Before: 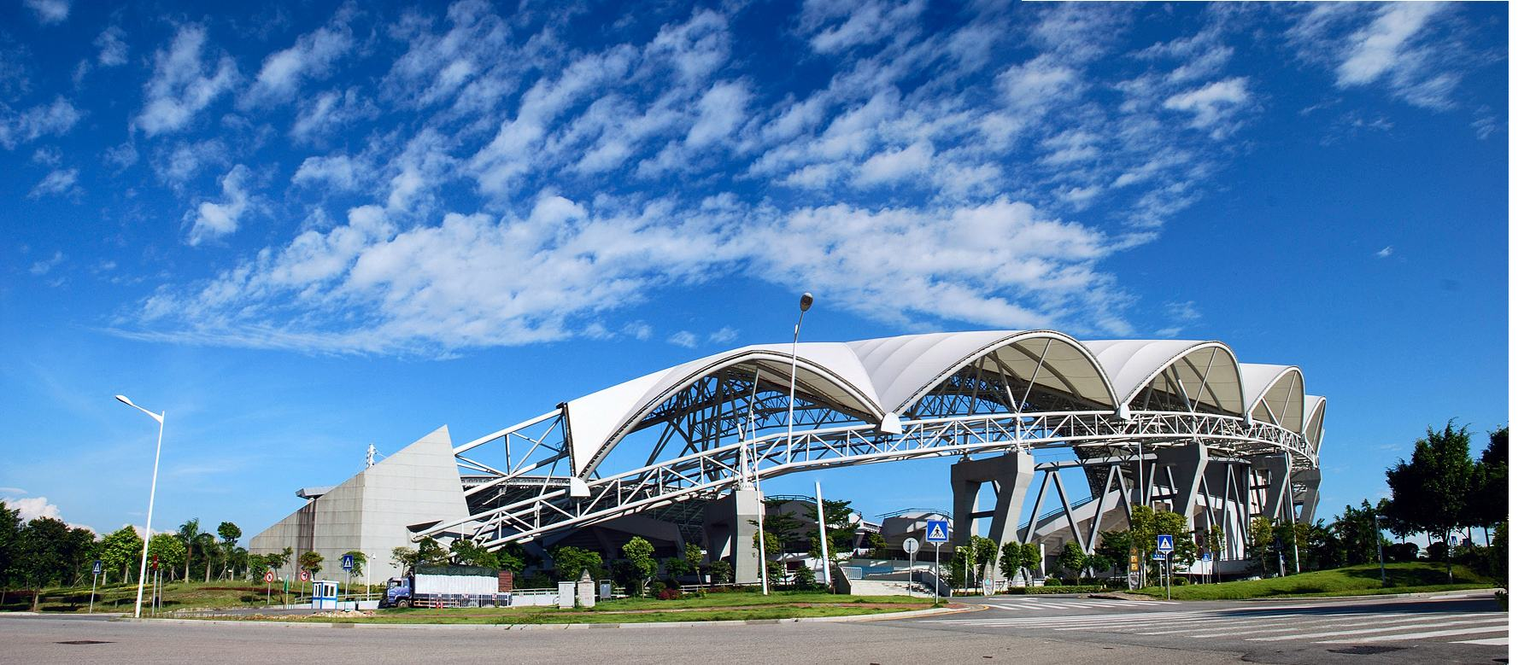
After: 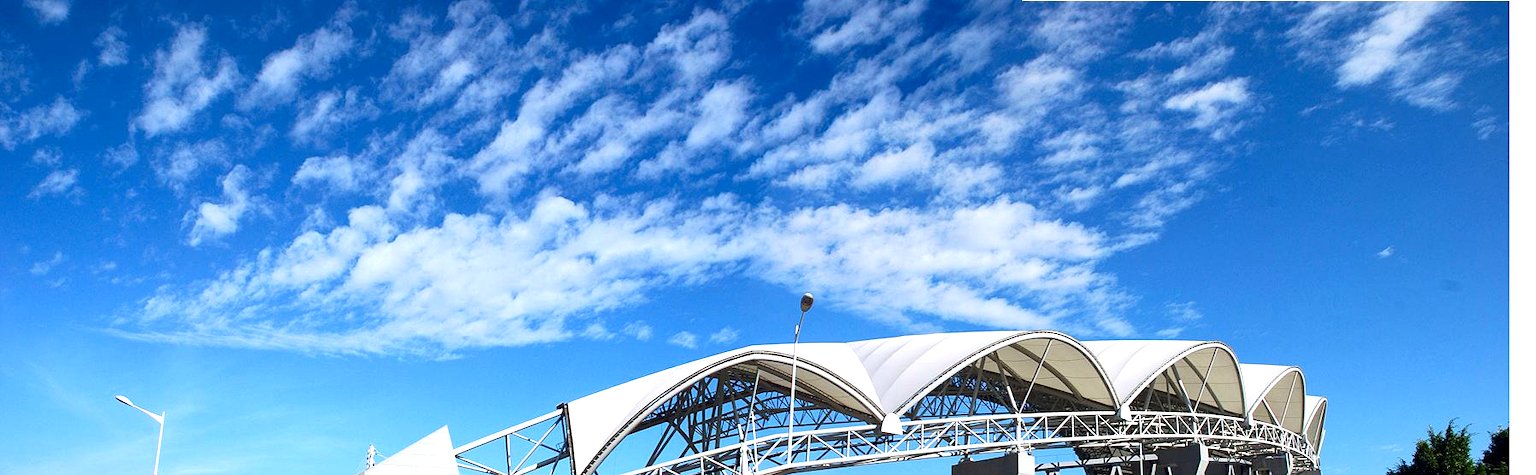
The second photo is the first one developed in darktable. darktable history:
exposure: black level correction 0.001, exposure 0.499 EV, compensate highlight preservation false
crop: right 0%, bottom 28.595%
